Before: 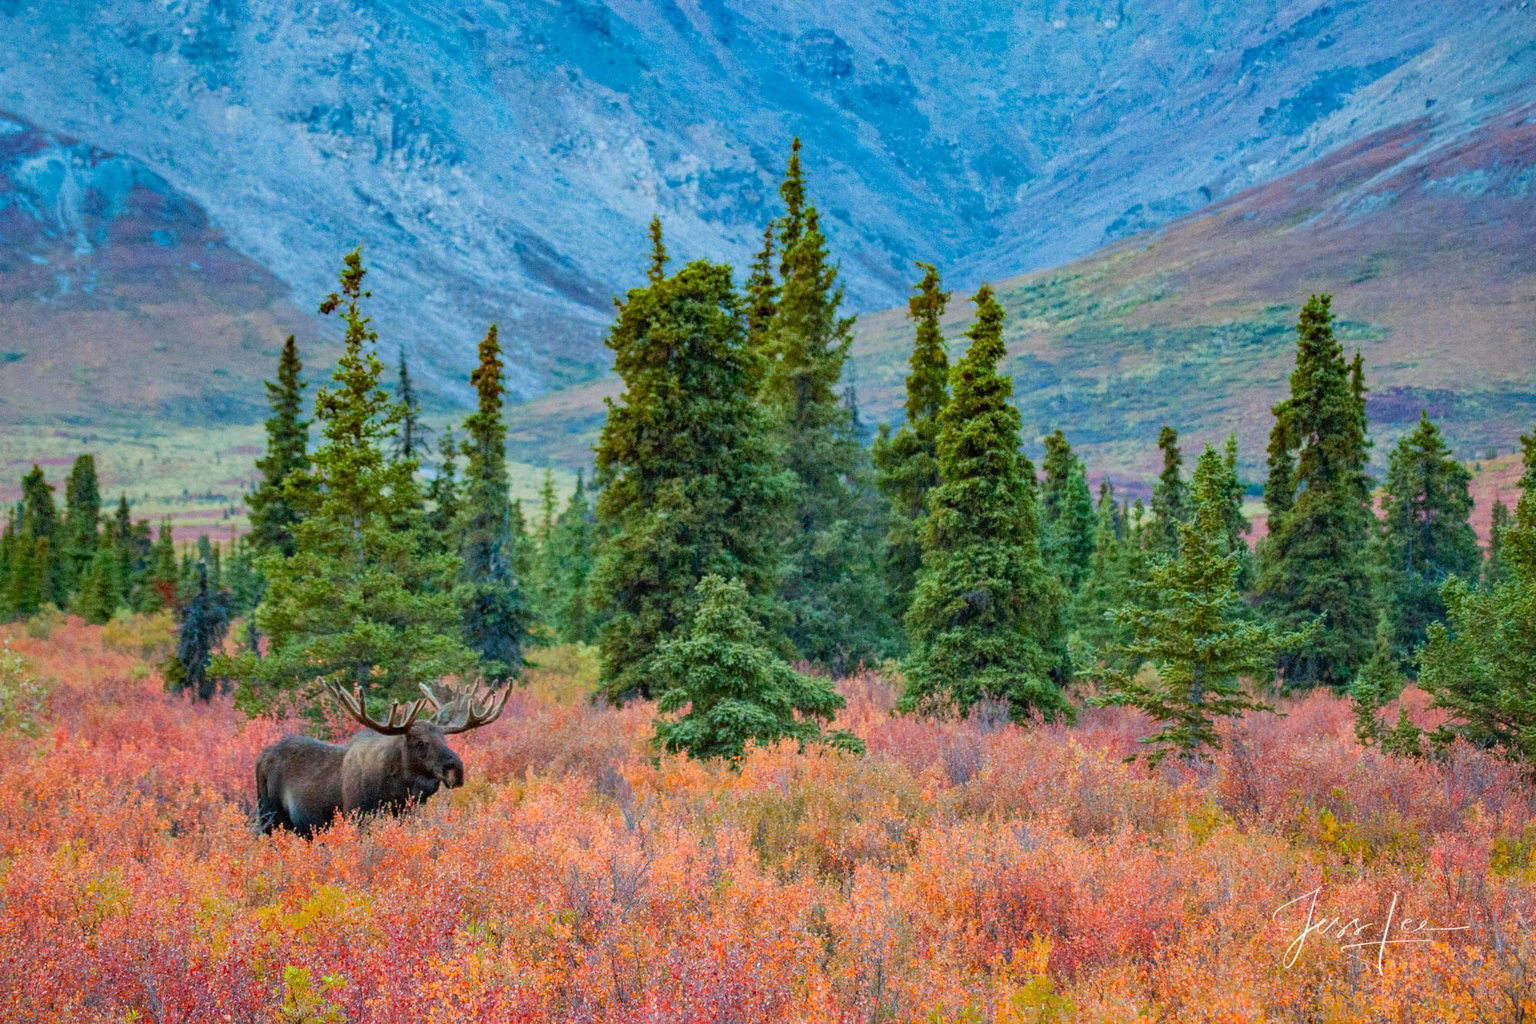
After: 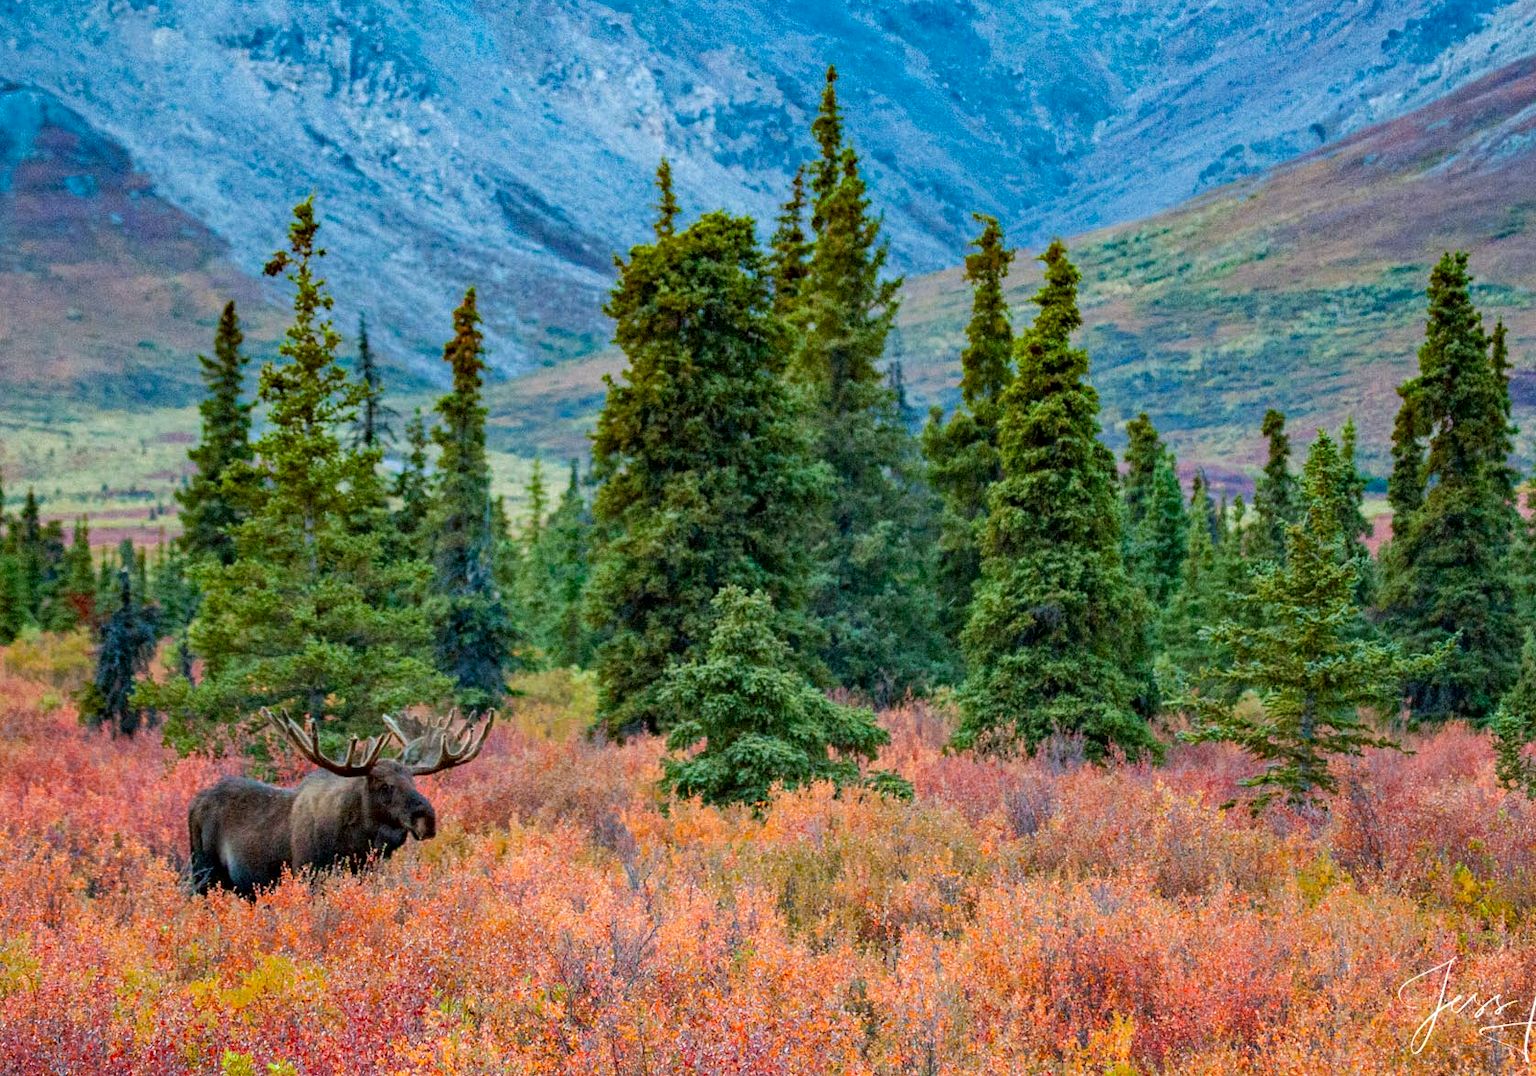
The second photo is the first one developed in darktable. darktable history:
haze removal: adaptive false
shadows and highlights: shadows -63.31, white point adjustment -5.1, highlights 61.34
local contrast: mode bilateral grid, contrast 20, coarseness 50, detail 119%, midtone range 0.2
crop: left 6.389%, top 8.035%, right 9.527%, bottom 3.524%
